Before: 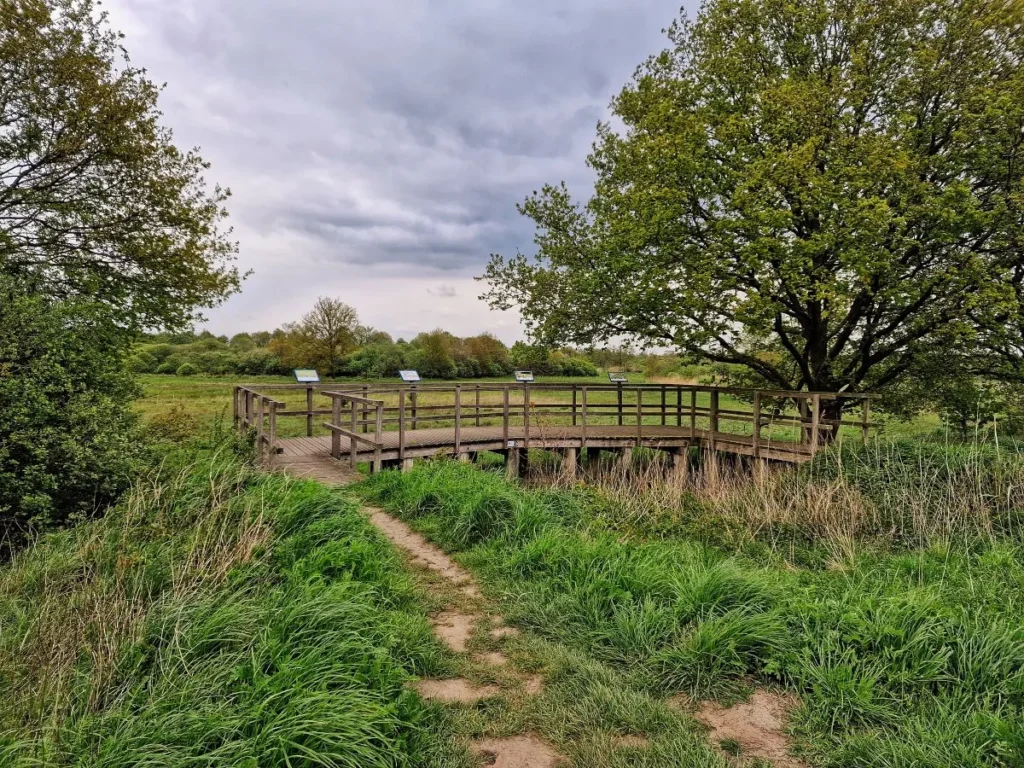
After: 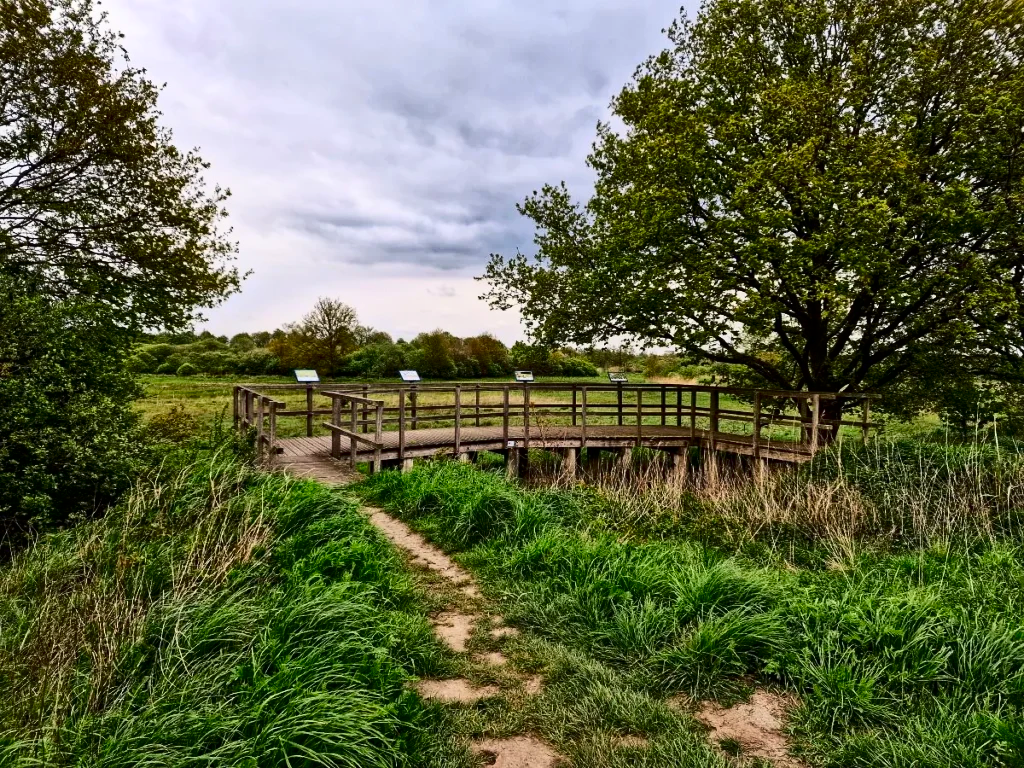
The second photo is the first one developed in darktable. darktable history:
contrast brightness saturation: contrast 0.33, brightness -0.072, saturation 0.166
